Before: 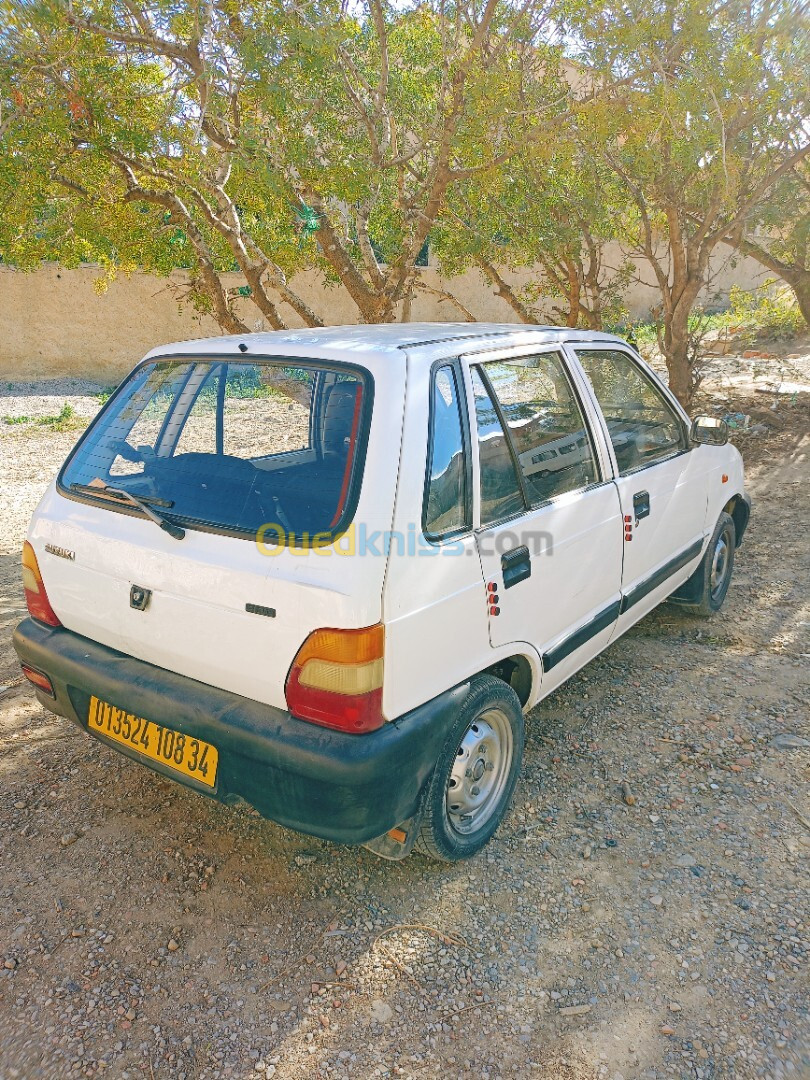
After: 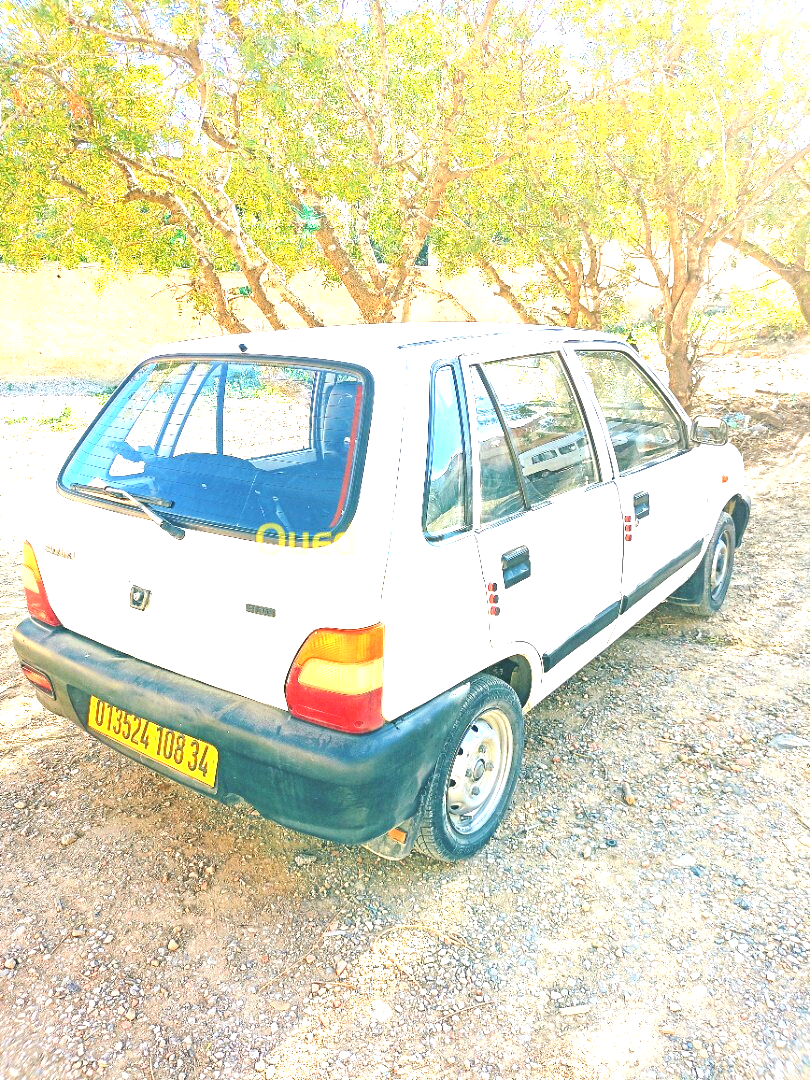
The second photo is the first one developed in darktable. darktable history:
exposure: black level correction 0.001, exposure 1.808 EV, compensate exposure bias true, compensate highlight preservation false
